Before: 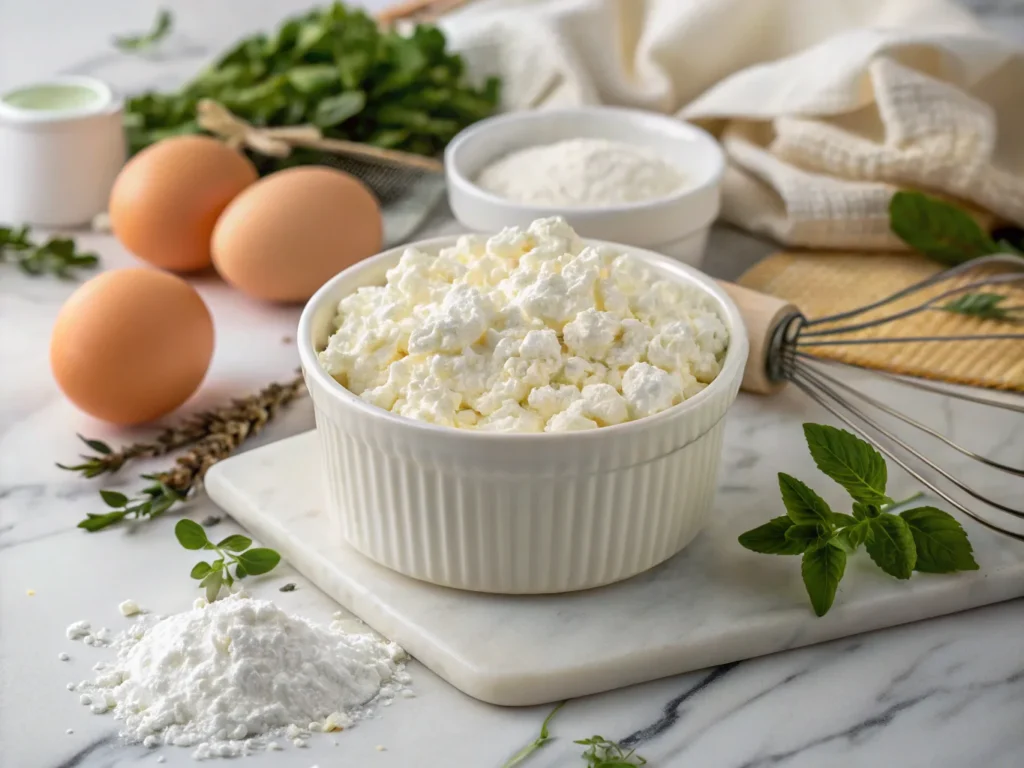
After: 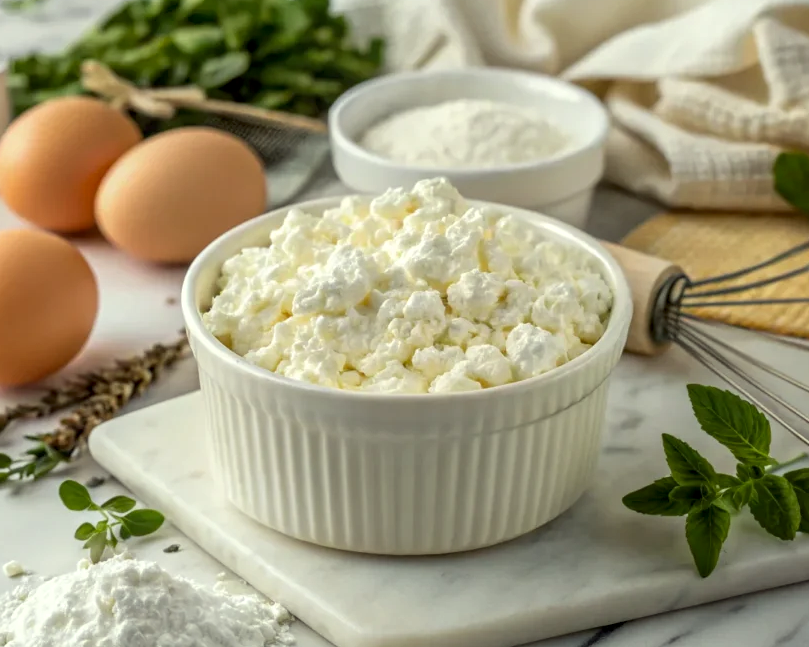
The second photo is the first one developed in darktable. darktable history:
color correction: highlights a* -4.26, highlights b* 6.6
local contrast: on, module defaults
crop: left 11.39%, top 5.188%, right 9.566%, bottom 10.517%
